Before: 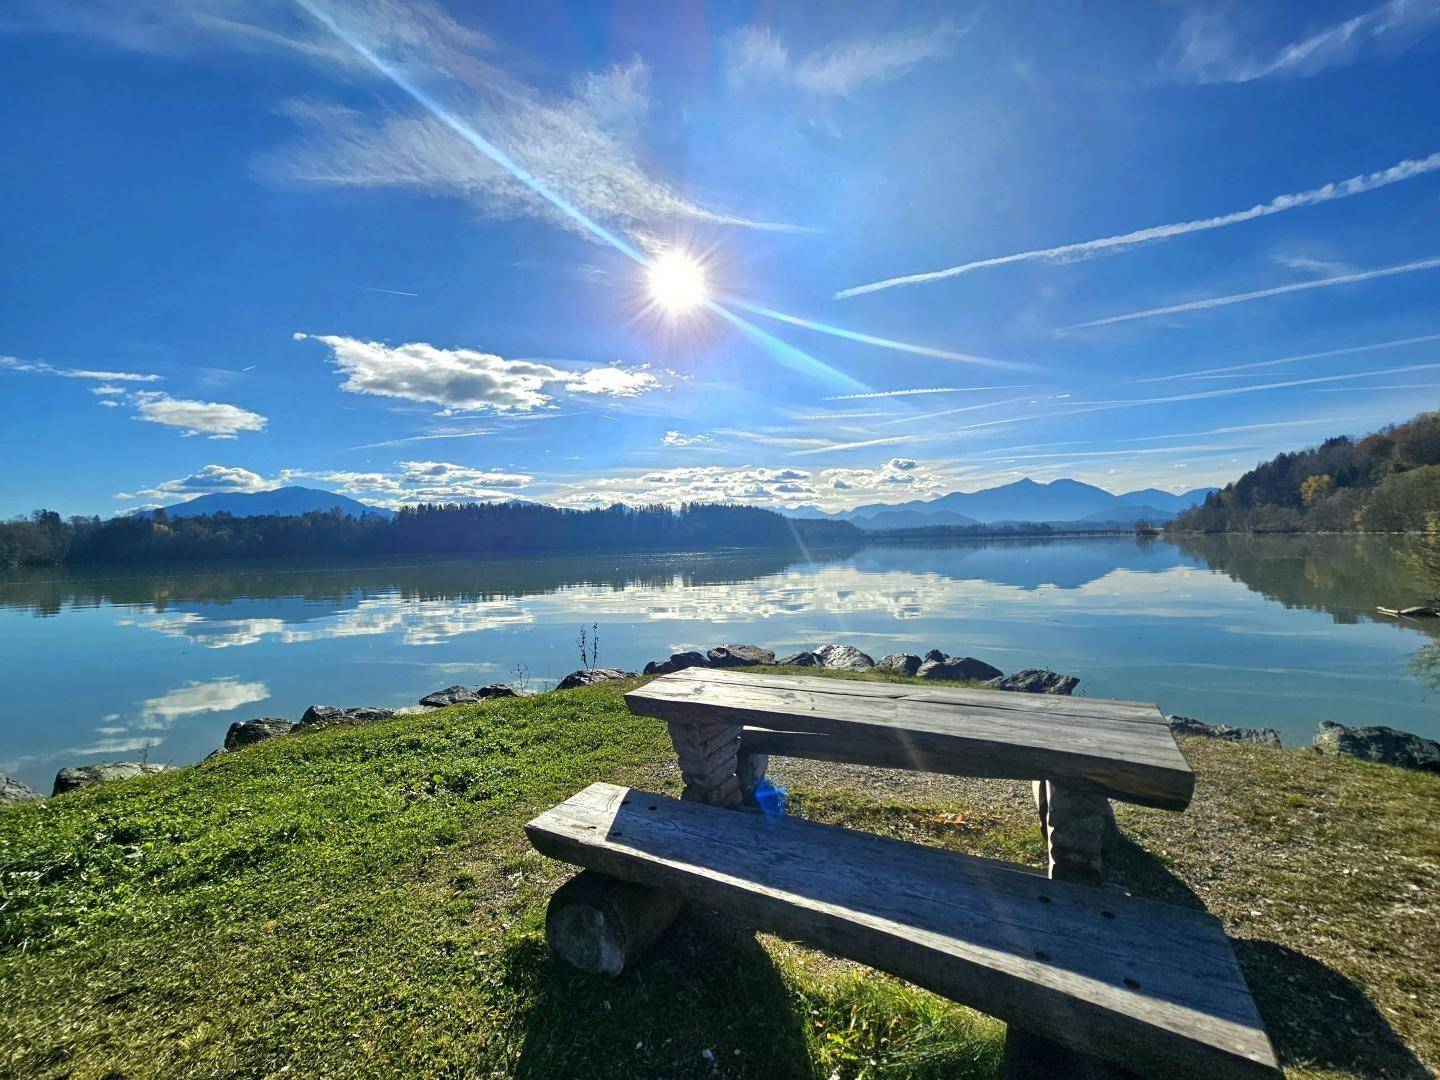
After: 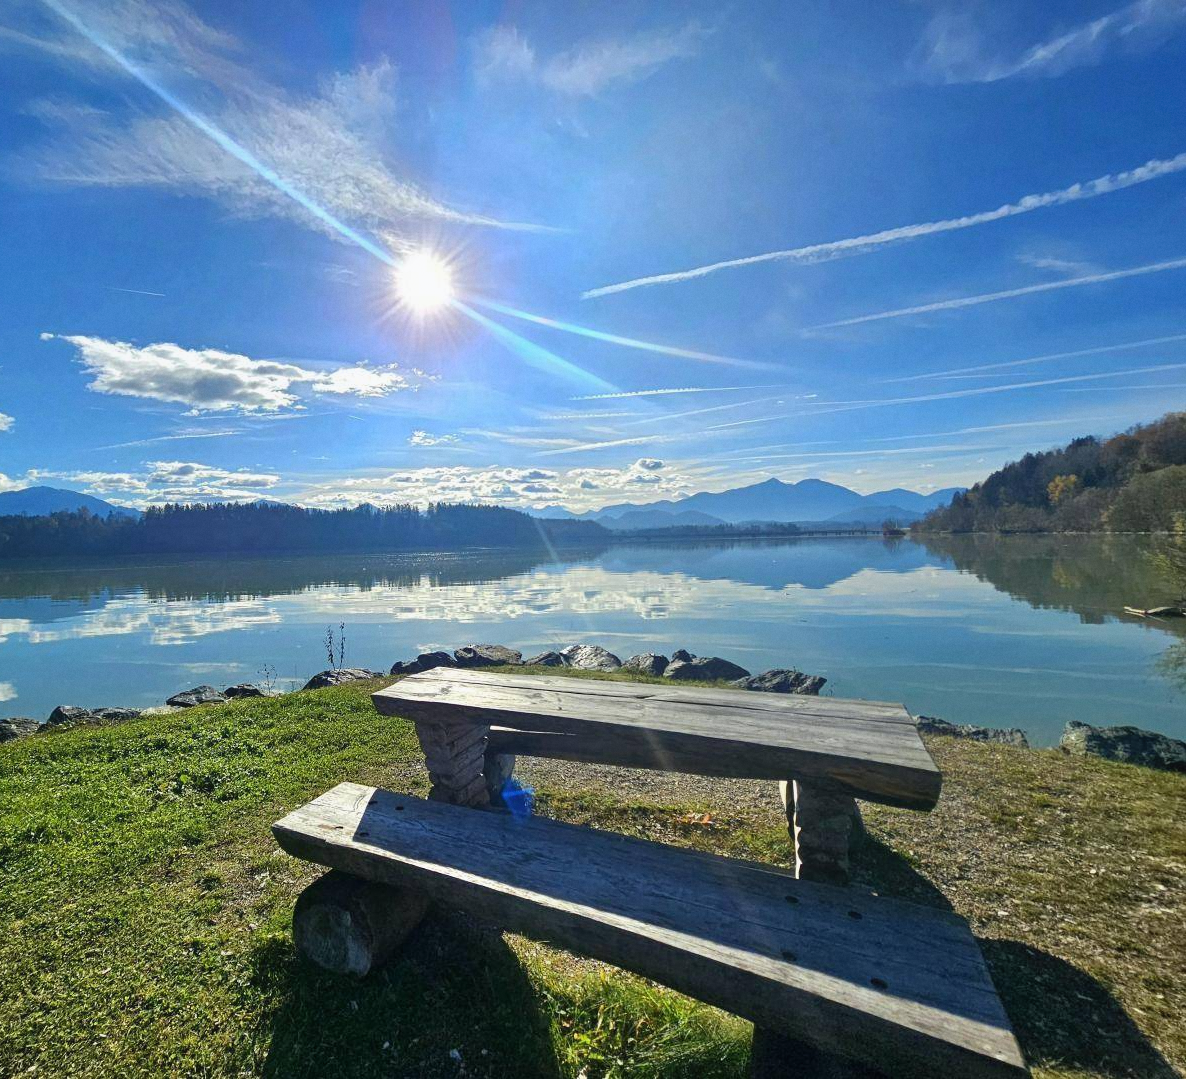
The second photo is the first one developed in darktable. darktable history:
grain: coarseness 14.57 ISO, strength 8.8%
contrast equalizer: octaves 7, y [[0.6 ×6], [0.55 ×6], [0 ×6], [0 ×6], [0 ×6]], mix -0.2
crop: left 17.582%, bottom 0.031%
